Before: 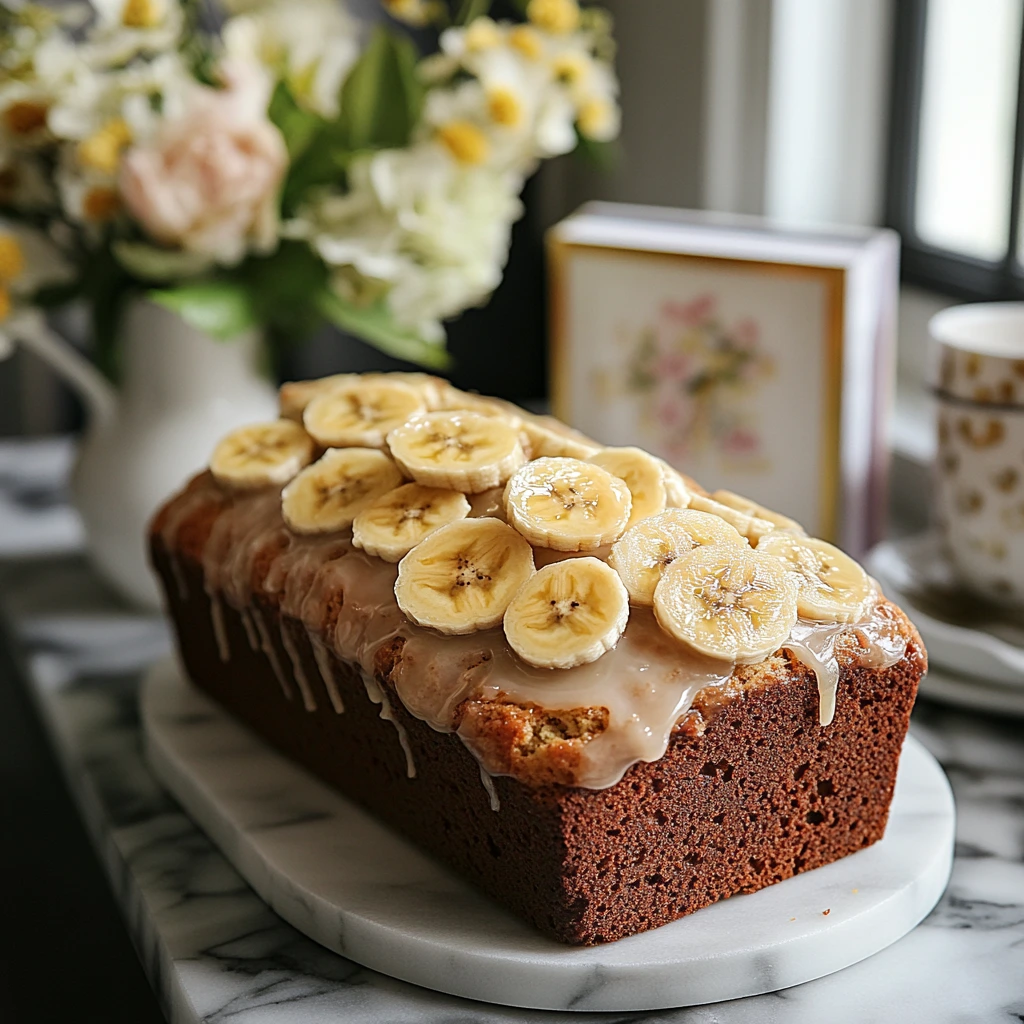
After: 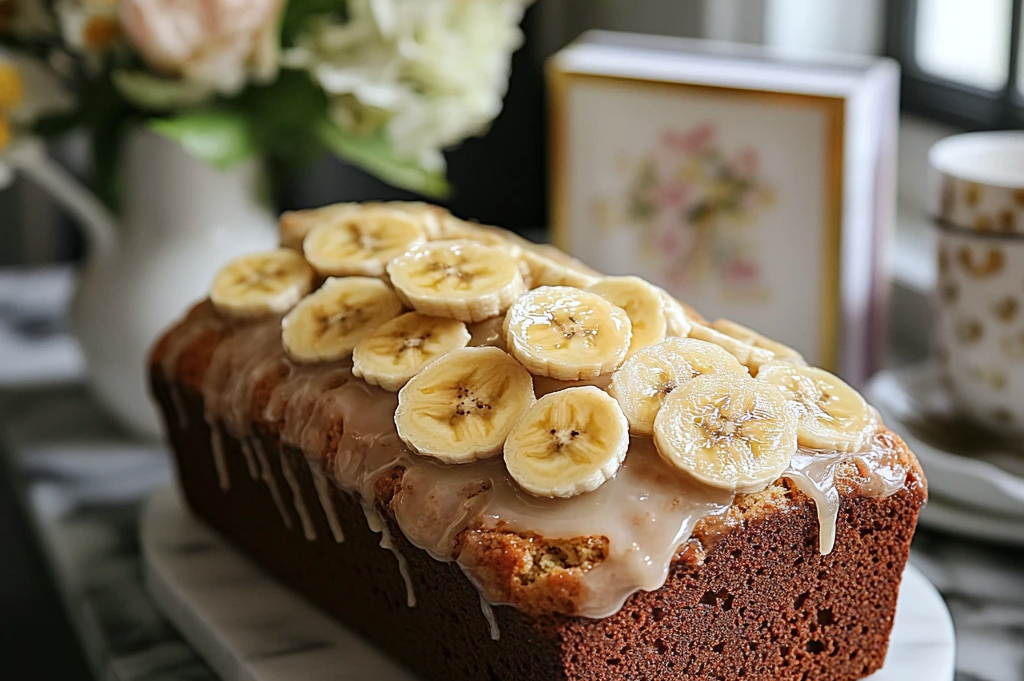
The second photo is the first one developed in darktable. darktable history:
crop: top 16.727%, bottom 16.727%
white balance: red 0.98, blue 1.034
